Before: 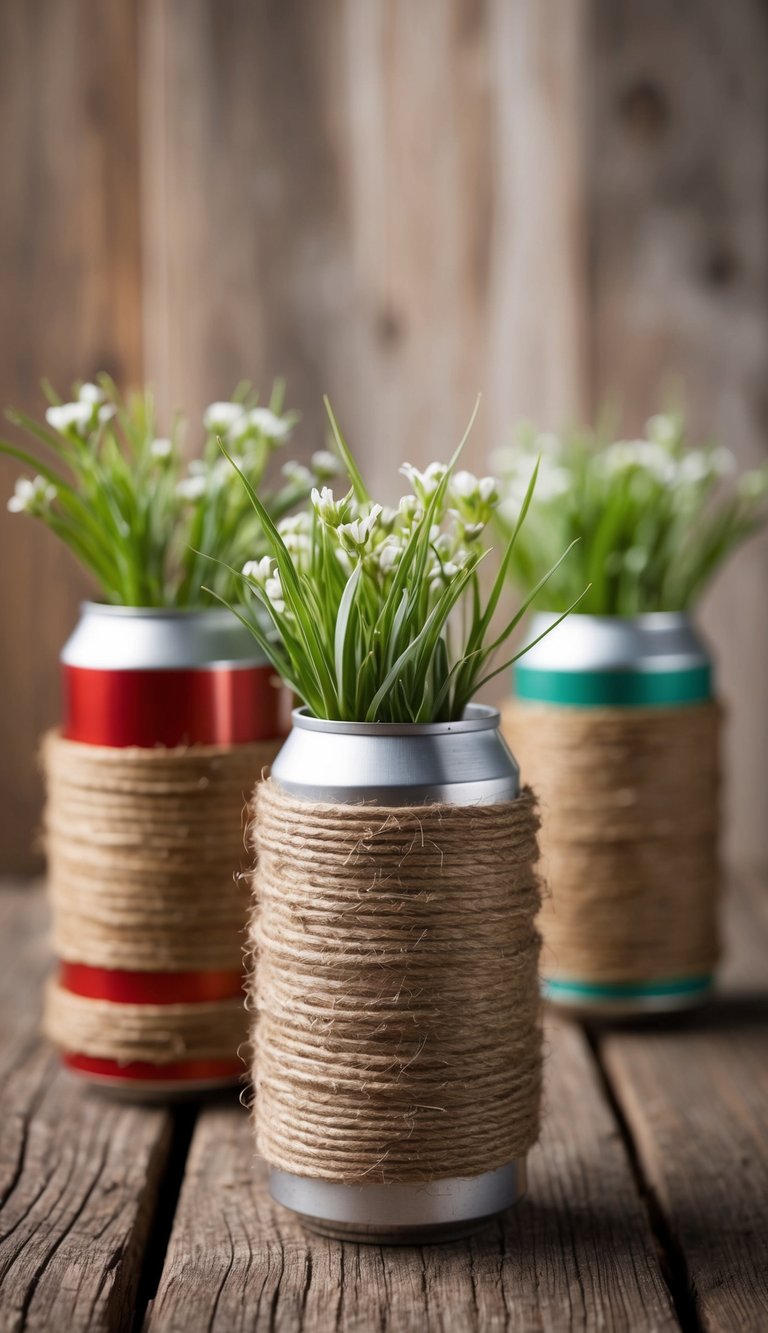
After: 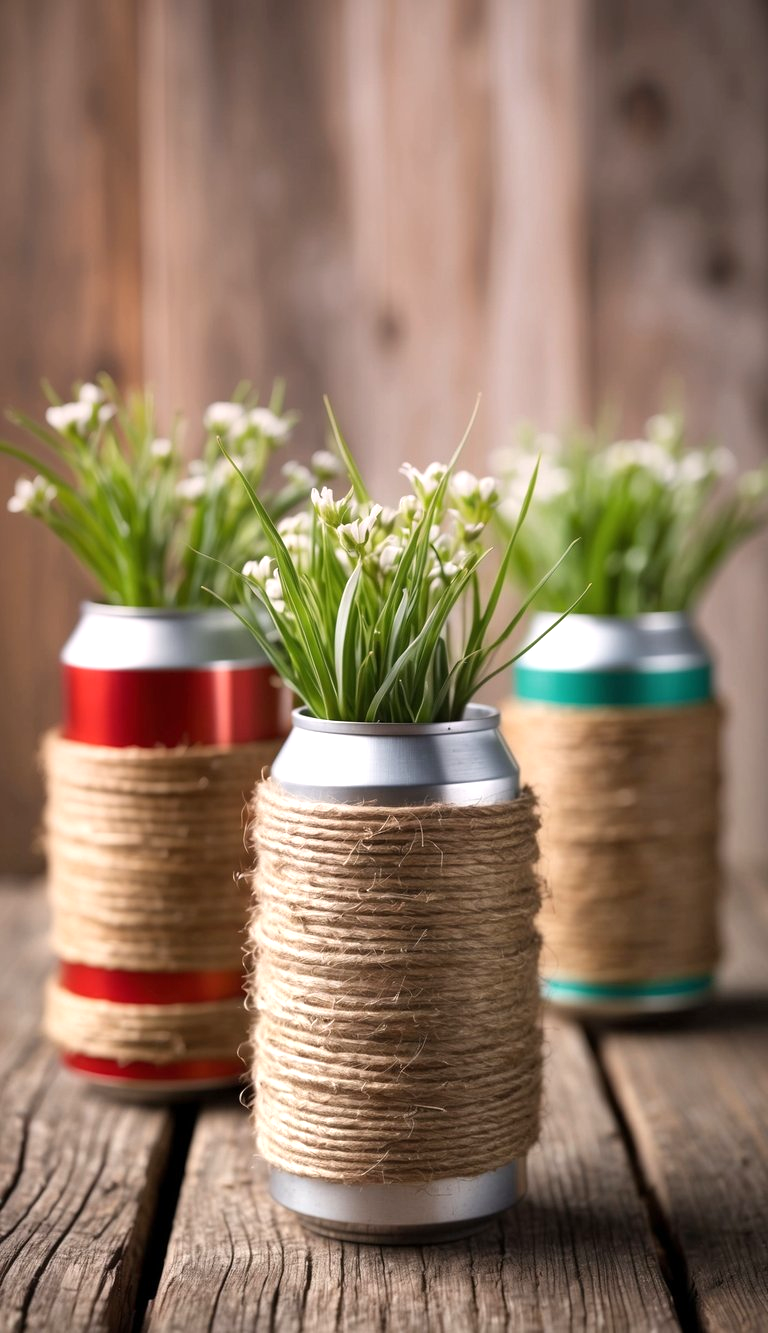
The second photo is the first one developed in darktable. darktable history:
exposure: exposure 0.29 EV
graduated density: density 0.38 EV, hardness 21%, rotation -6.11°, saturation 32%
